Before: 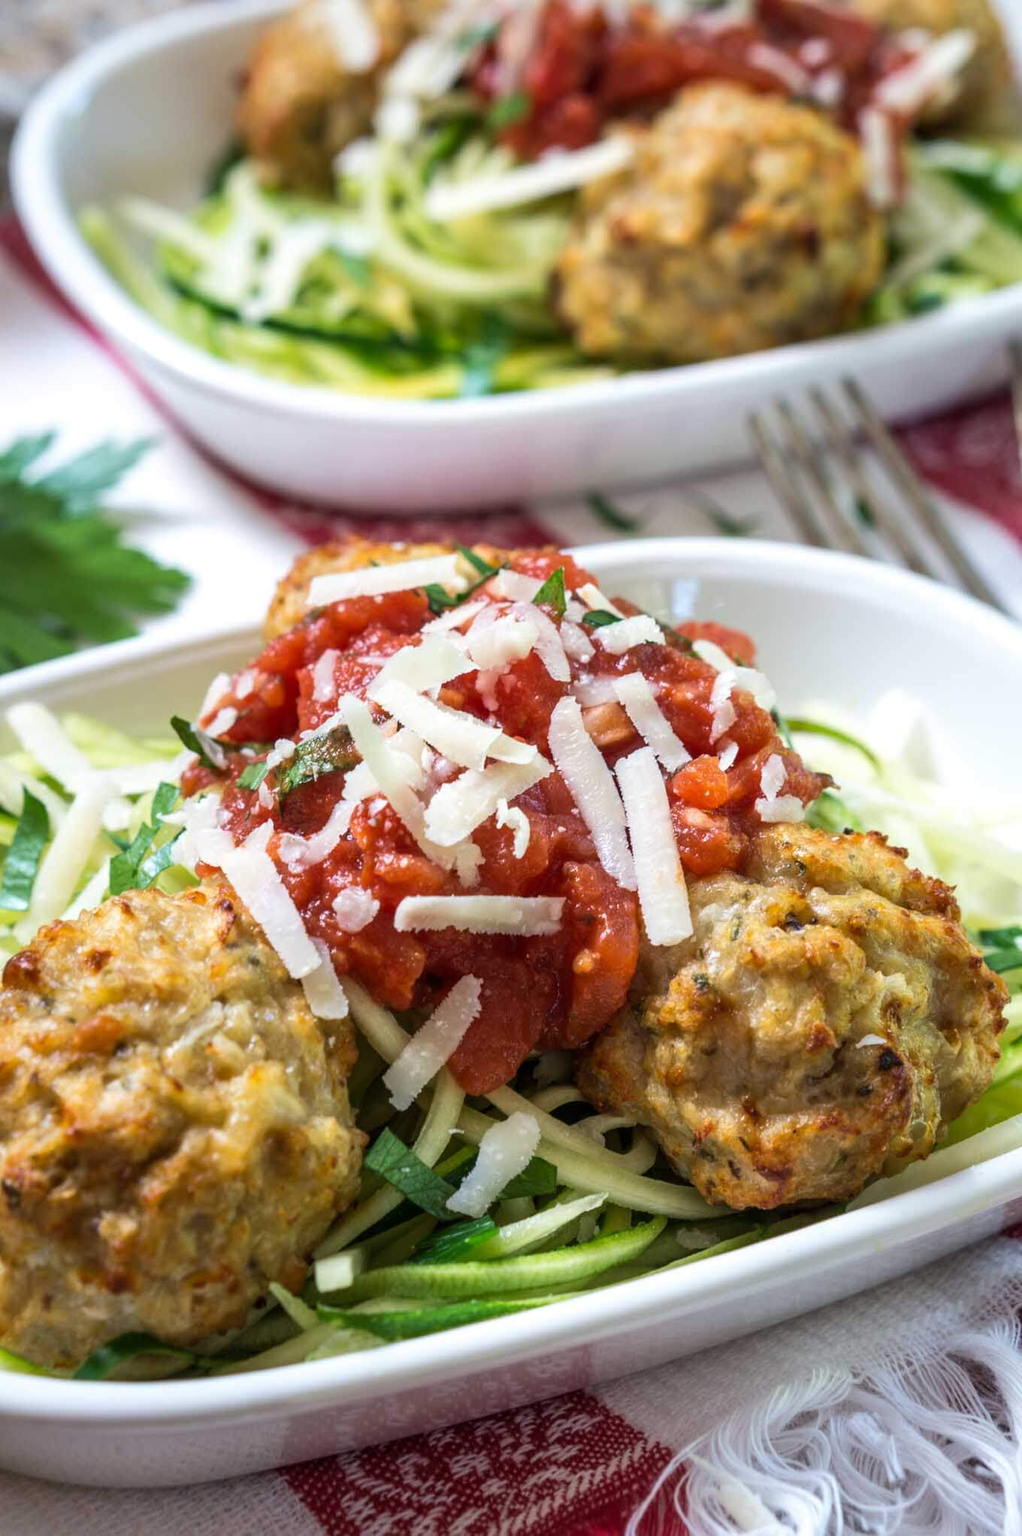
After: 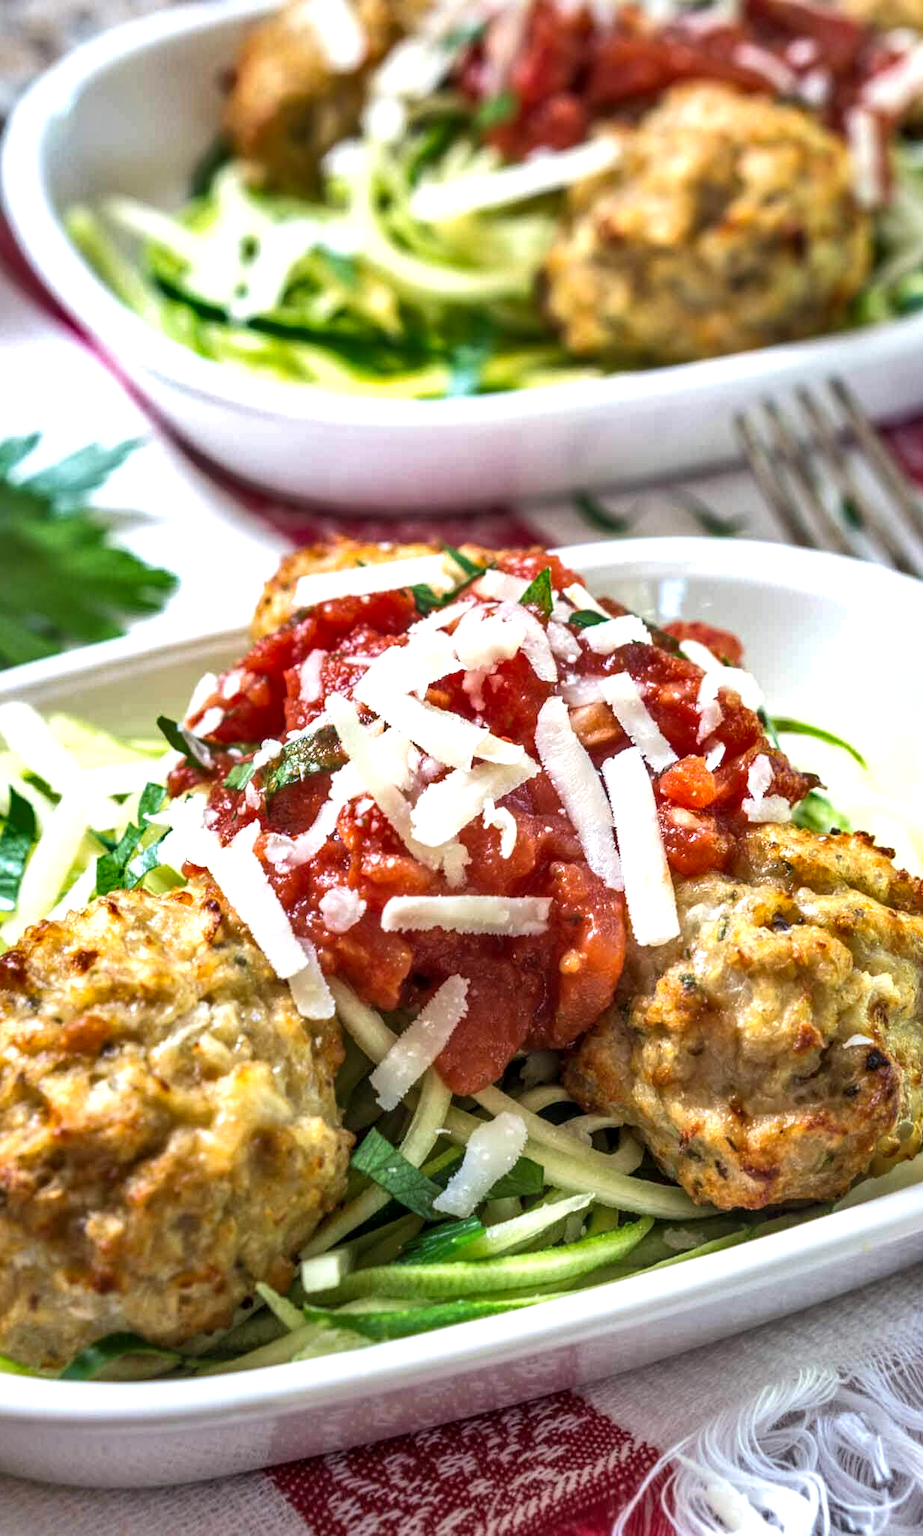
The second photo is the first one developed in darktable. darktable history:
crop and rotate: left 1.365%, right 8.339%
shadows and highlights: low approximation 0.01, soften with gaussian
local contrast: on, module defaults
exposure: exposure 0.49 EV, compensate highlight preservation false
